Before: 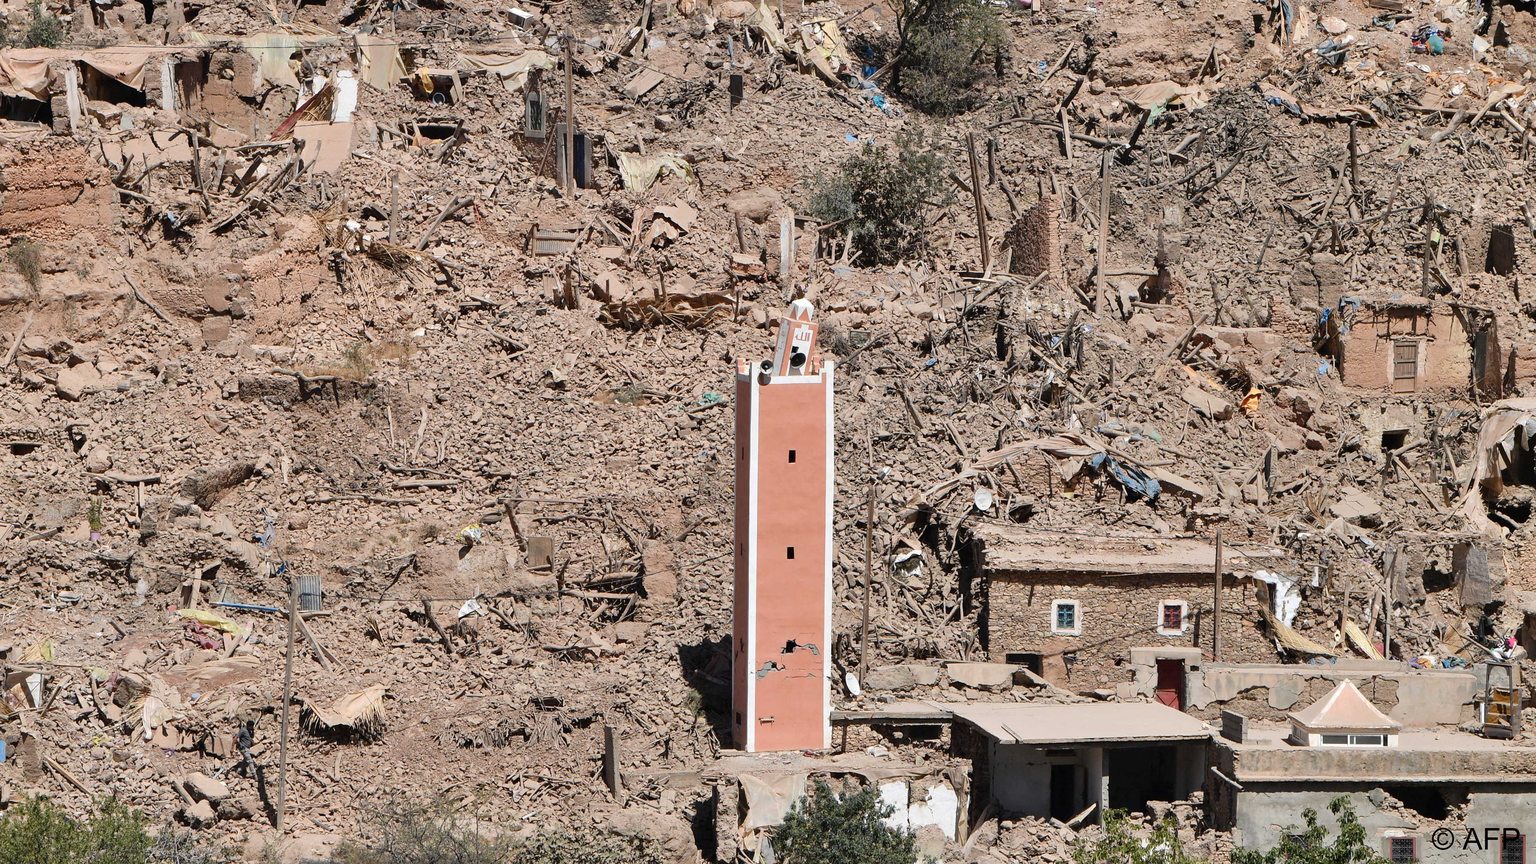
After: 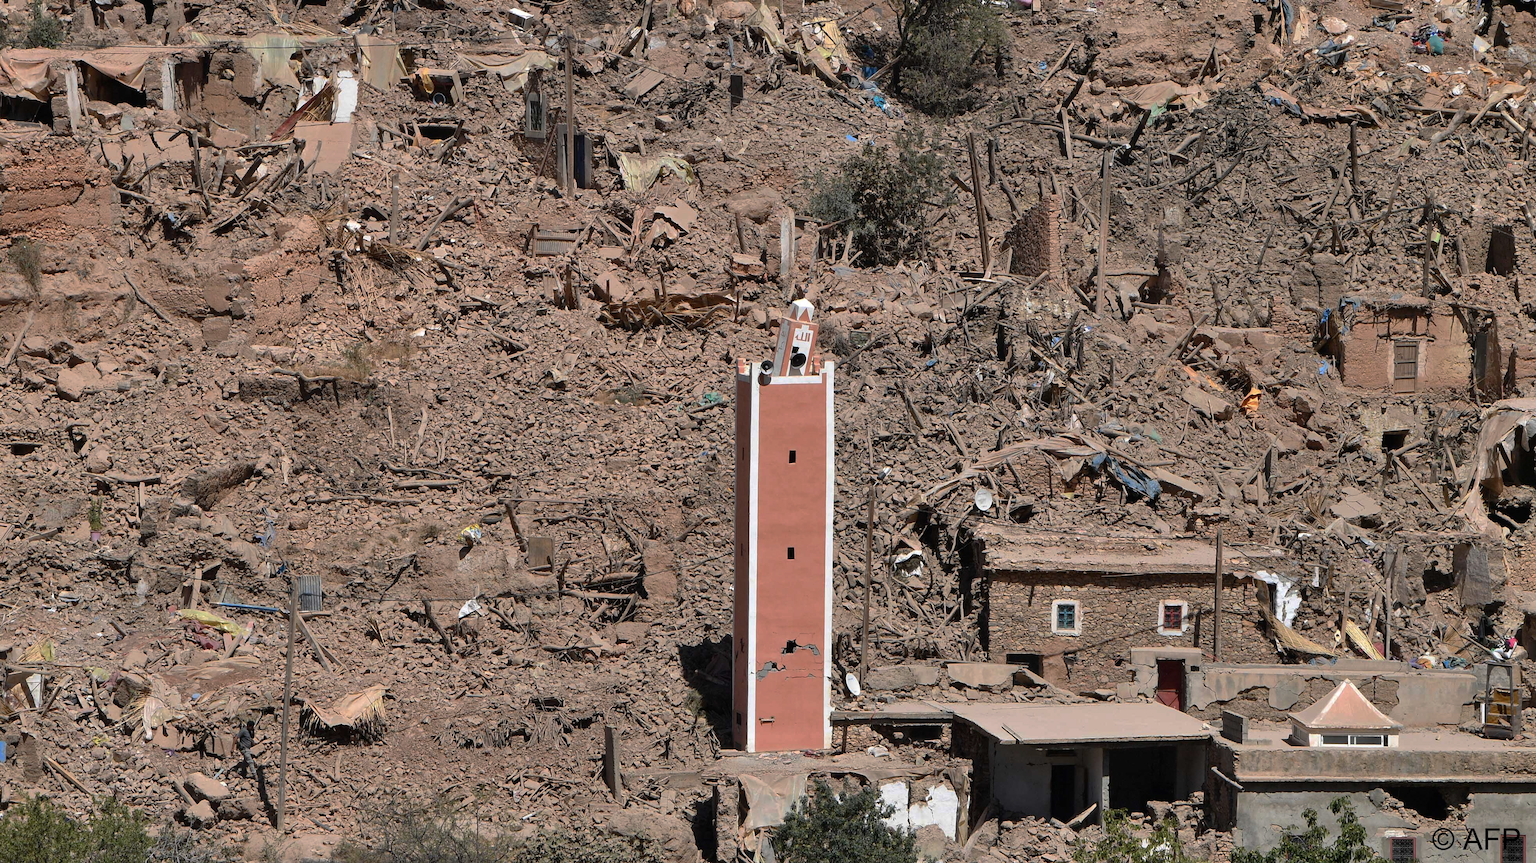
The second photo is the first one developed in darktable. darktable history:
white balance: emerald 1
base curve: curves: ch0 [(0, 0) (0.595, 0.418) (1, 1)], preserve colors none
